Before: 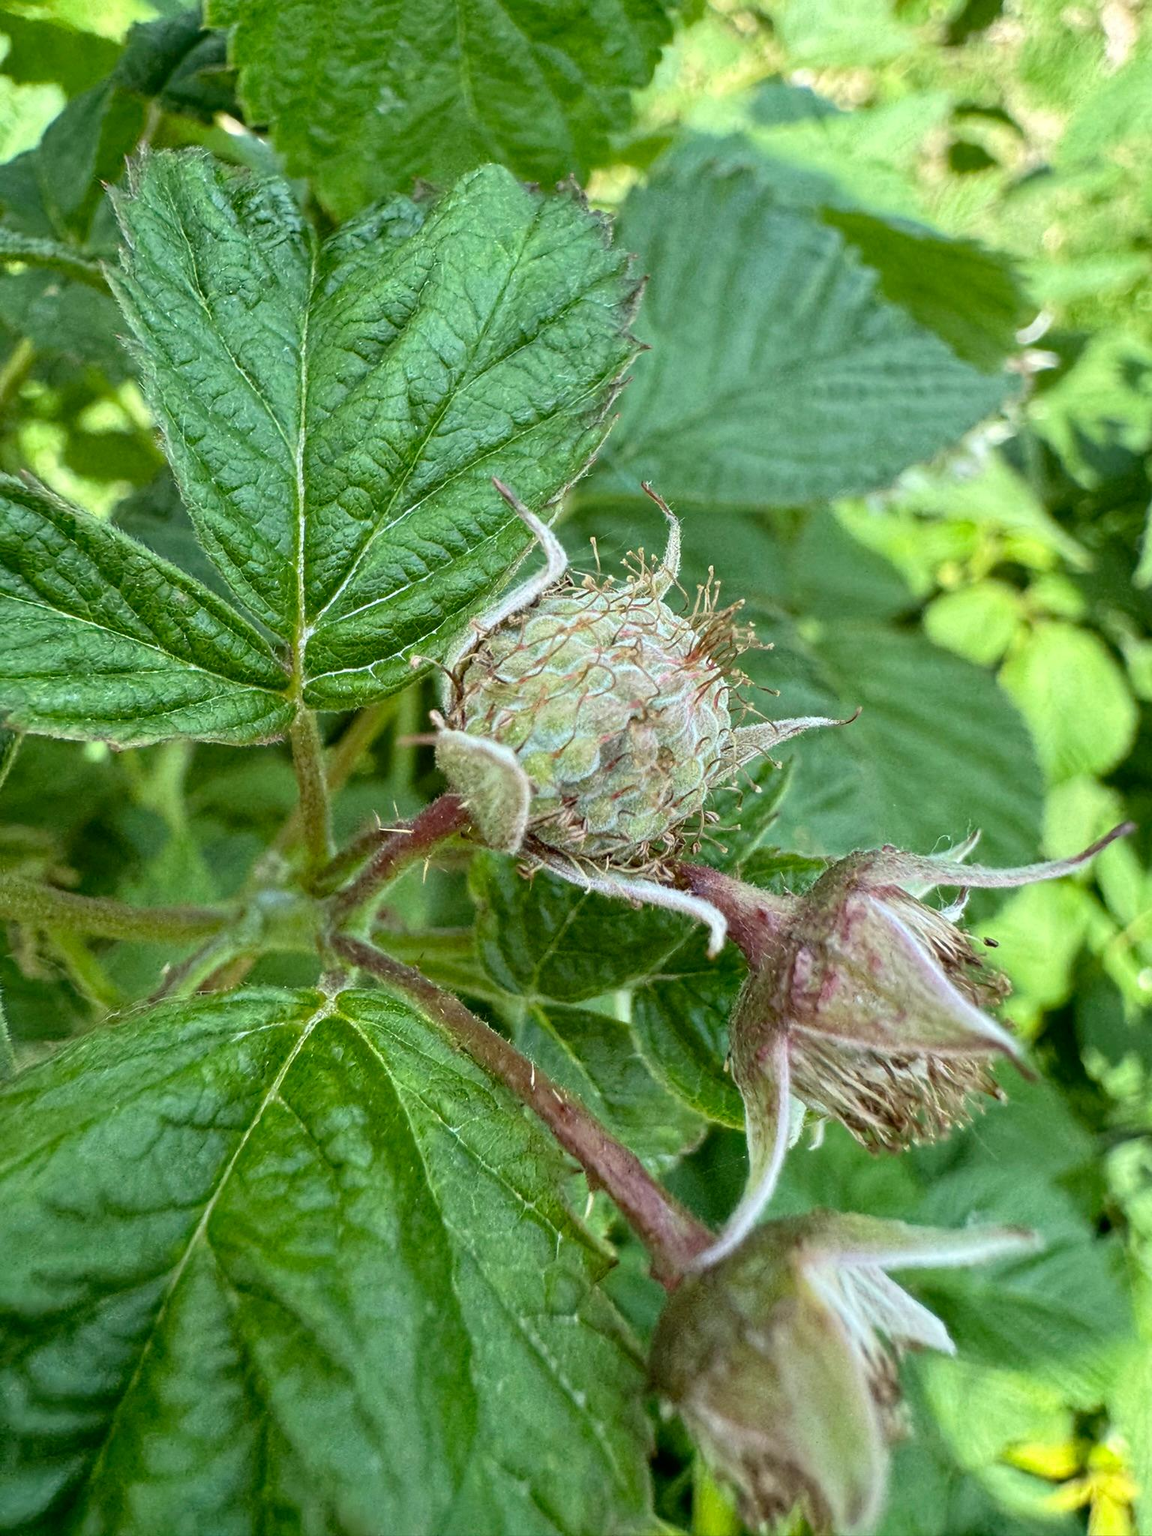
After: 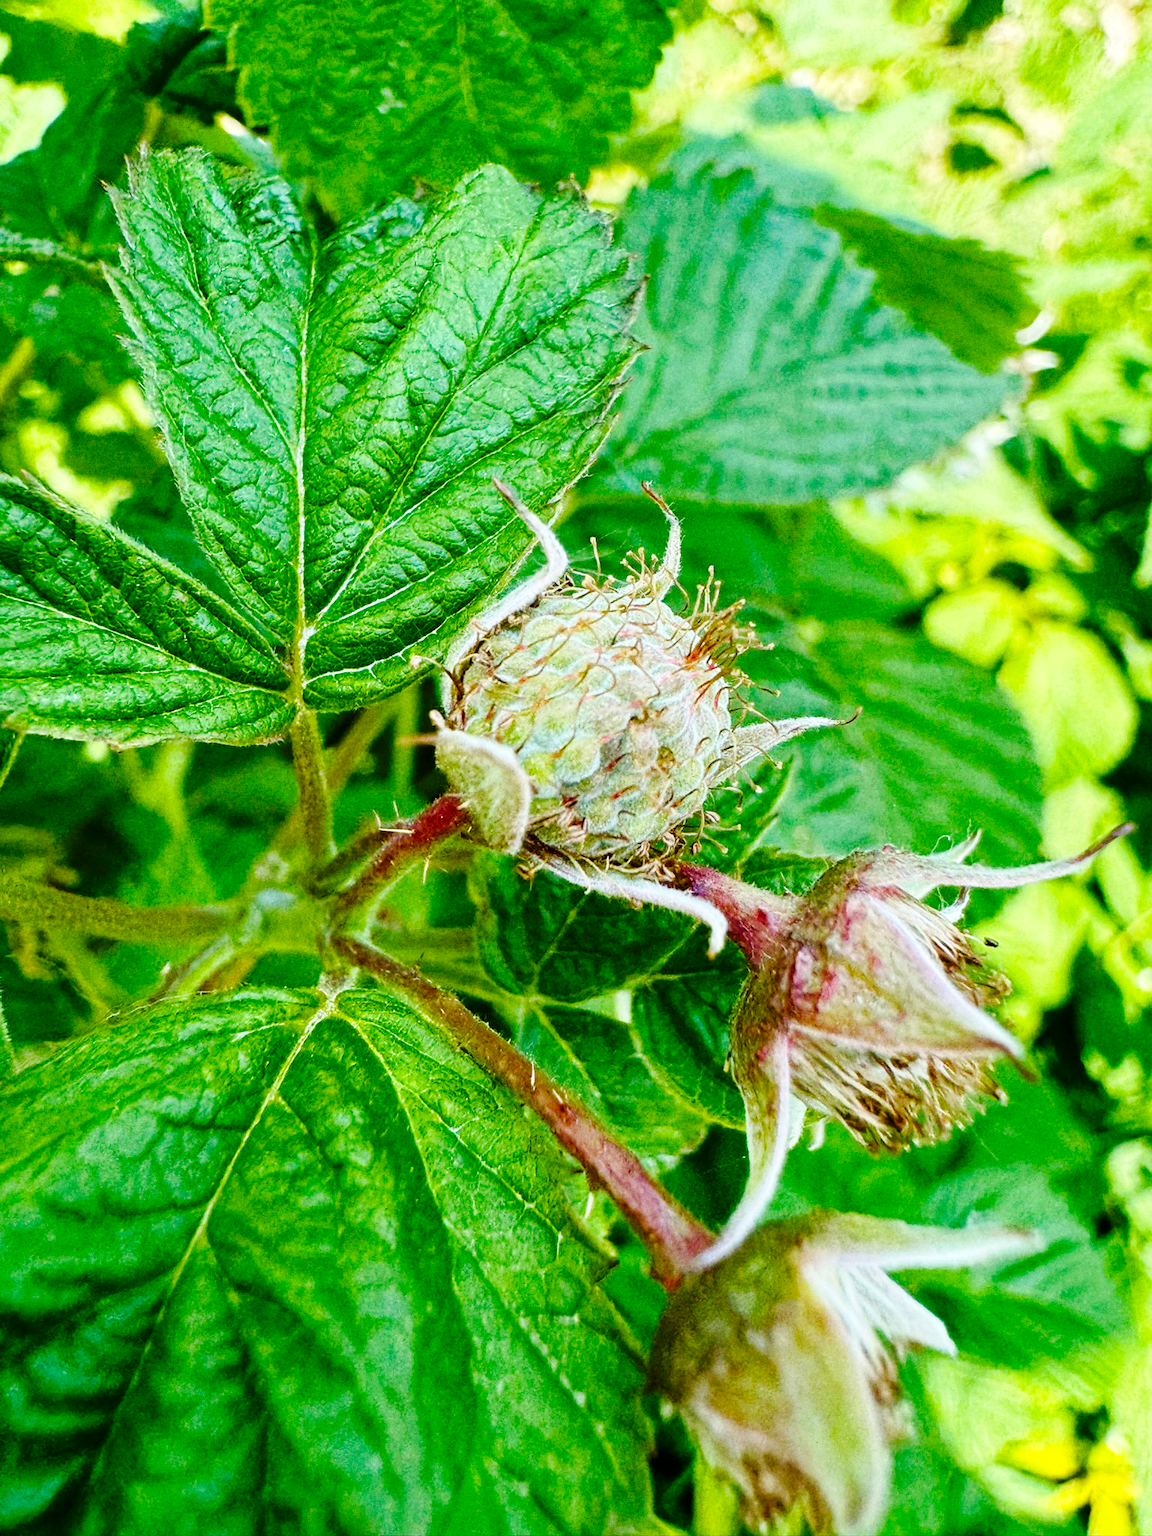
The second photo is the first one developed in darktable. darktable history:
grain: on, module defaults
color balance rgb: linear chroma grading › global chroma 18.9%, perceptual saturation grading › global saturation 20%, perceptual saturation grading › highlights -25%, perceptual saturation grading › shadows 50%, global vibrance 18.93%
white balance: emerald 1
base curve: curves: ch0 [(0, 0) (0.036, 0.025) (0.121, 0.166) (0.206, 0.329) (0.605, 0.79) (1, 1)], preserve colors none
